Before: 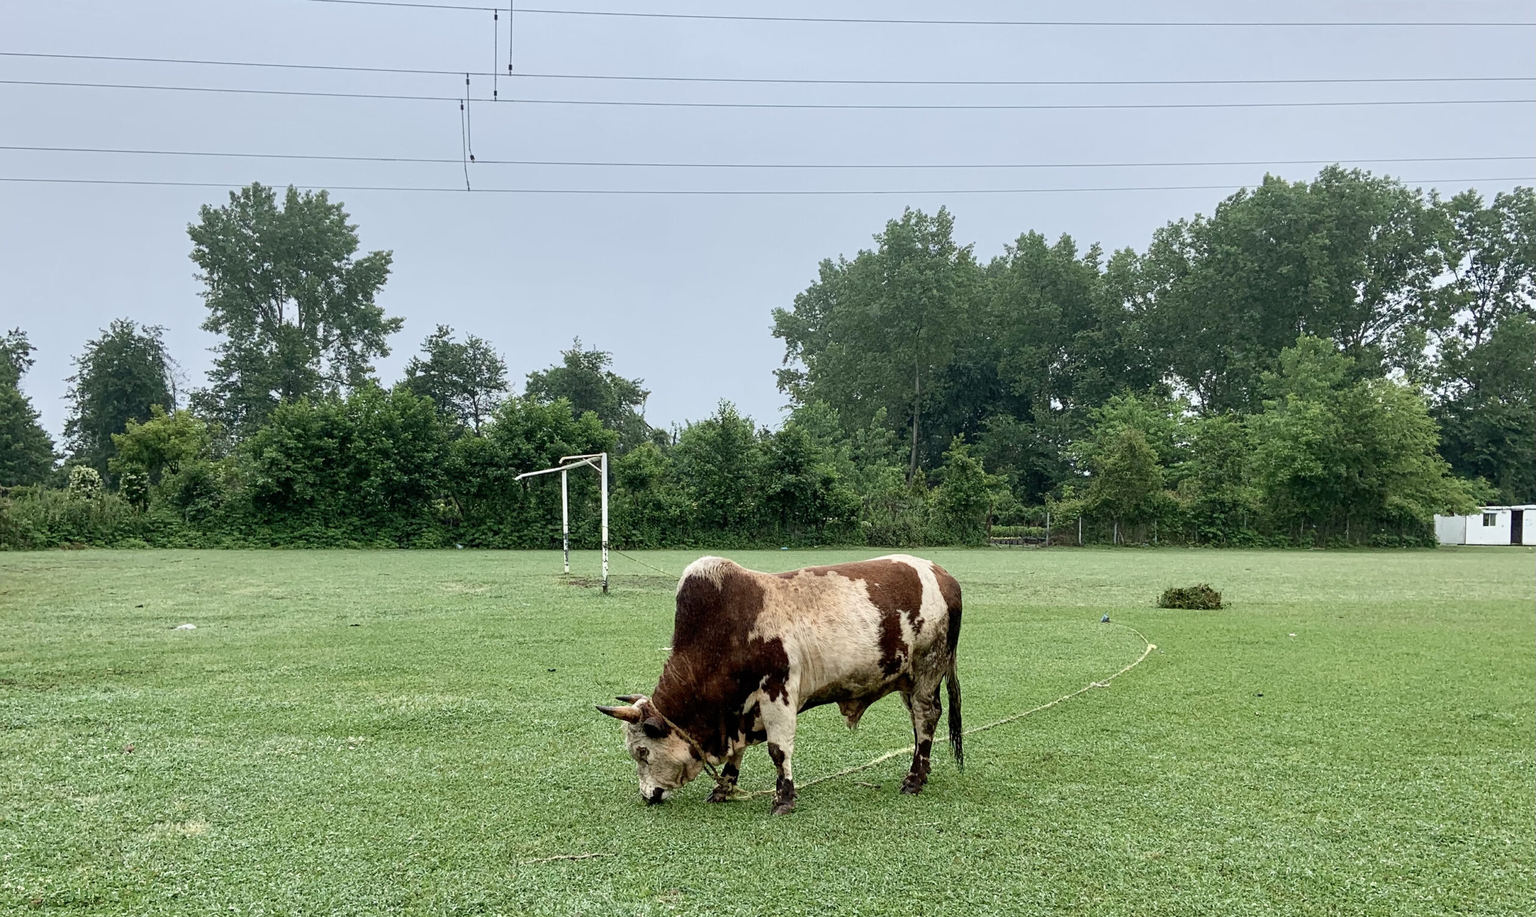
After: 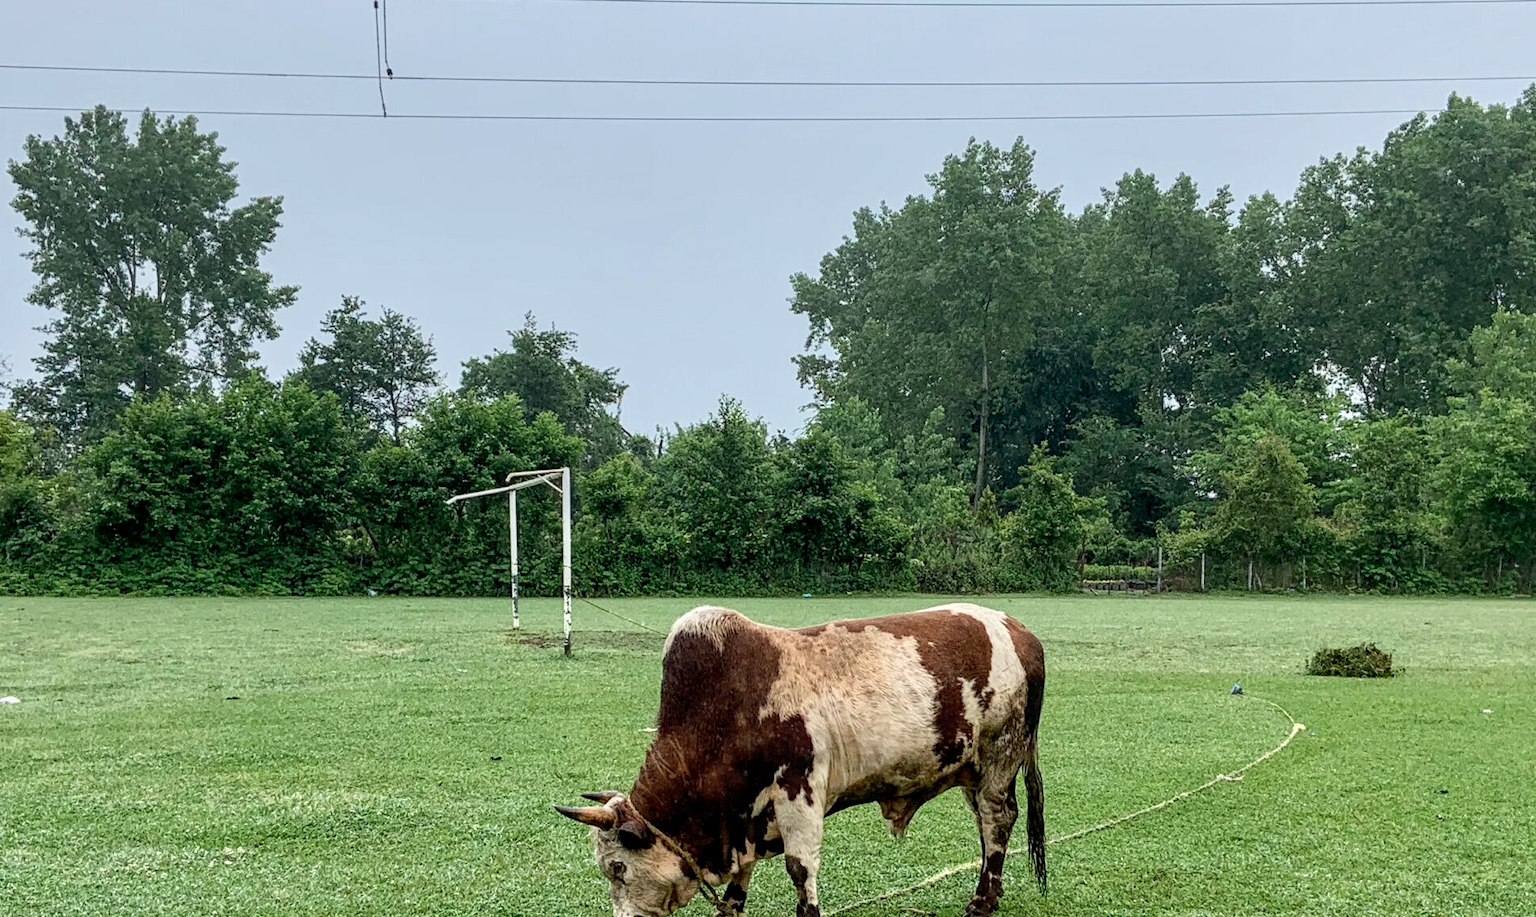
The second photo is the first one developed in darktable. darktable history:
local contrast: on, module defaults
crop and rotate: left 11.831%, top 11.346%, right 13.429%, bottom 13.899%
